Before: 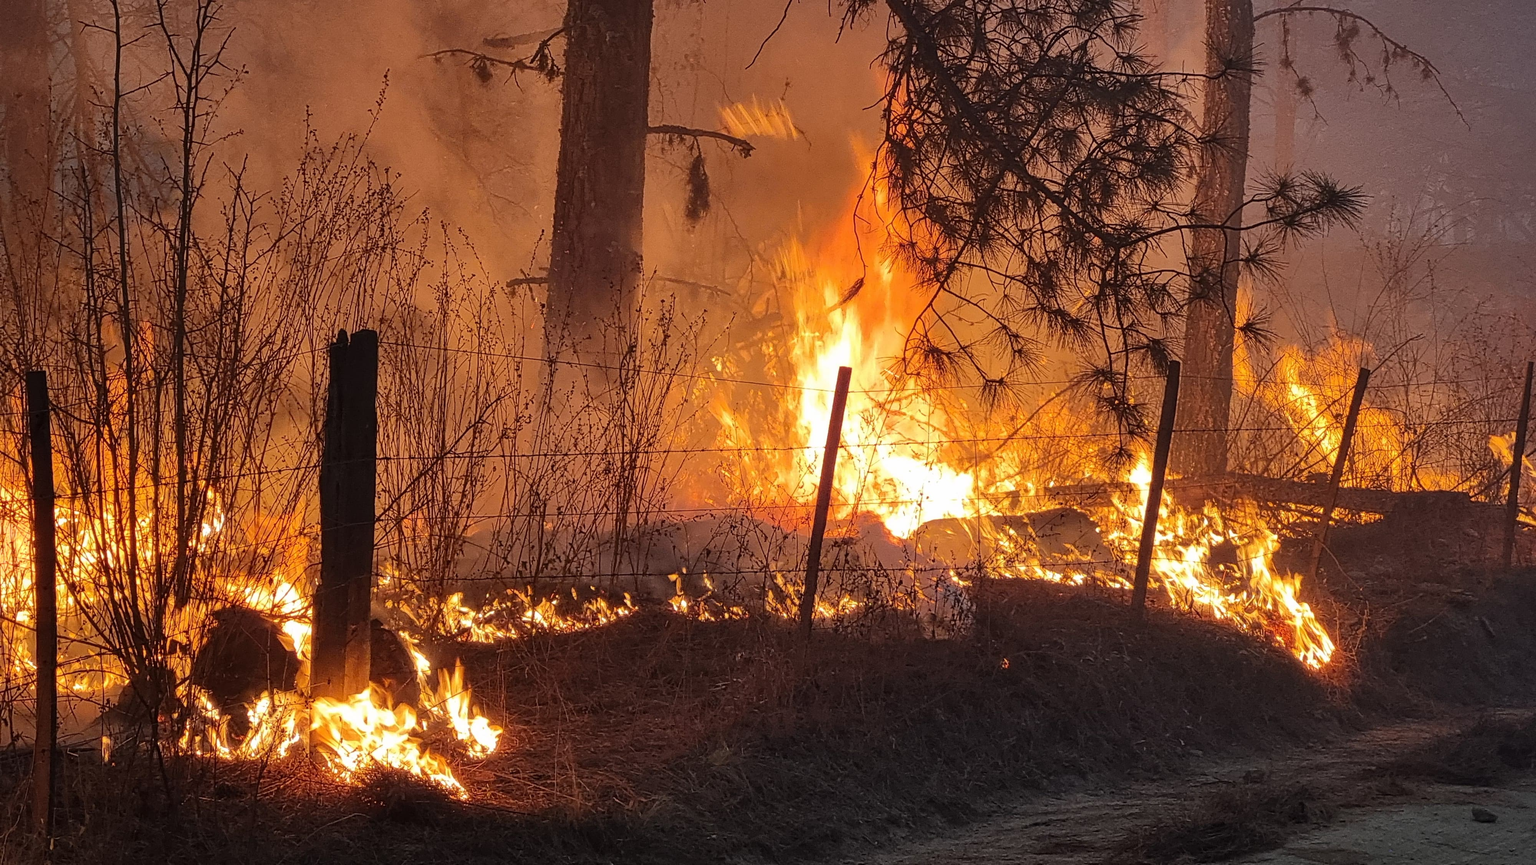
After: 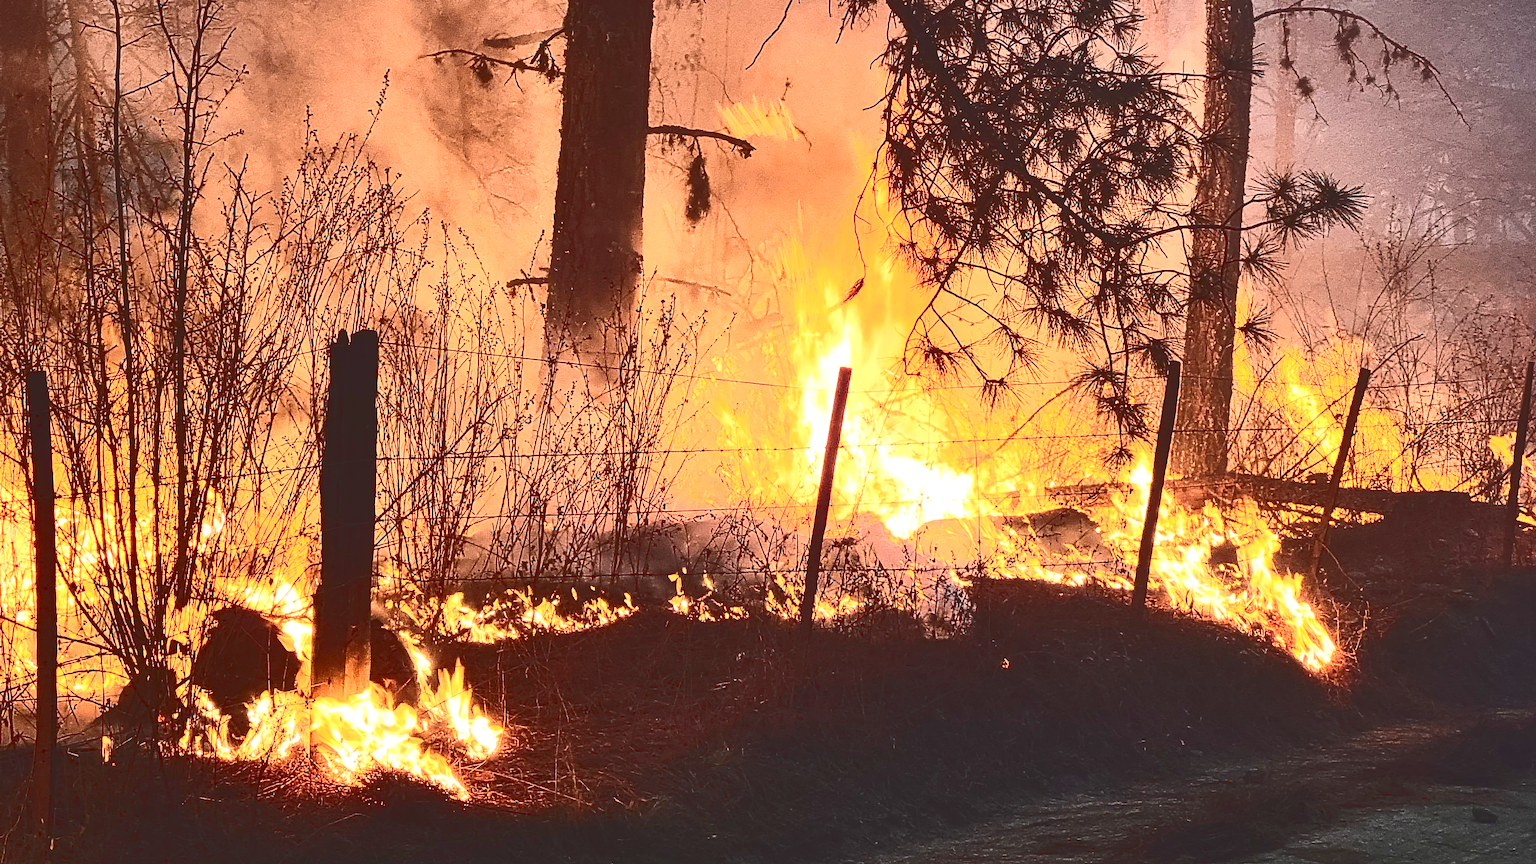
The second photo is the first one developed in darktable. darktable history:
shadows and highlights: shadows 11.12, white point adjustment 1.31, highlights -1.28, soften with gaussian
base curve: curves: ch0 [(0, 0.024) (0.055, 0.065) (0.121, 0.166) (0.236, 0.319) (0.693, 0.726) (1, 1)]
contrast brightness saturation: contrast 0.601, brightness 0.35, saturation 0.137
